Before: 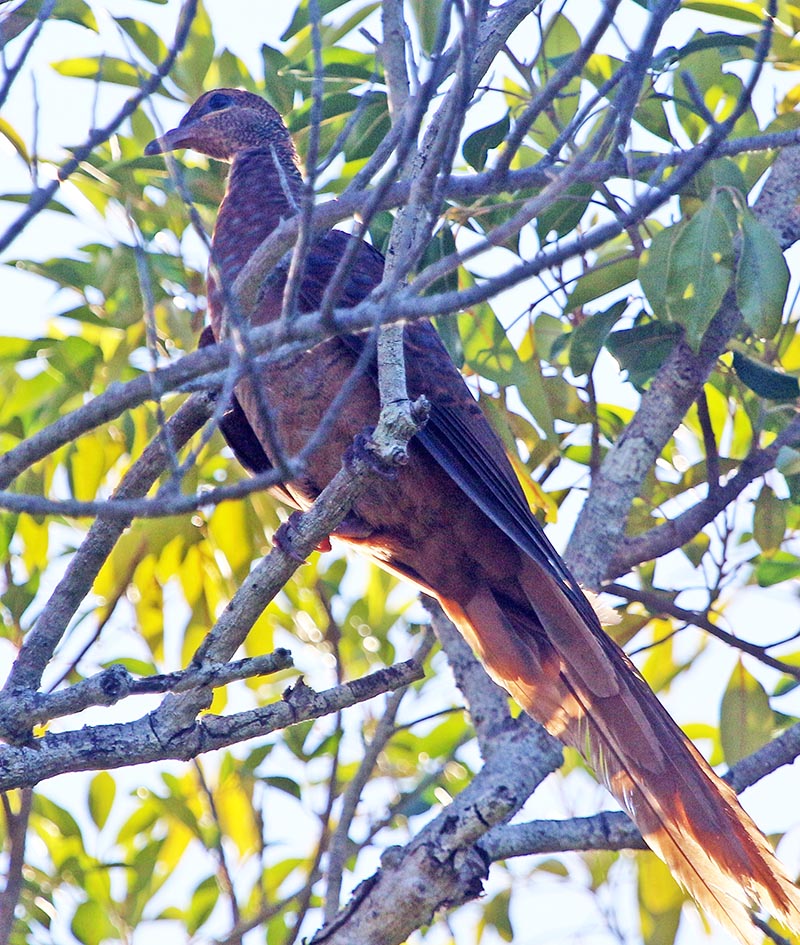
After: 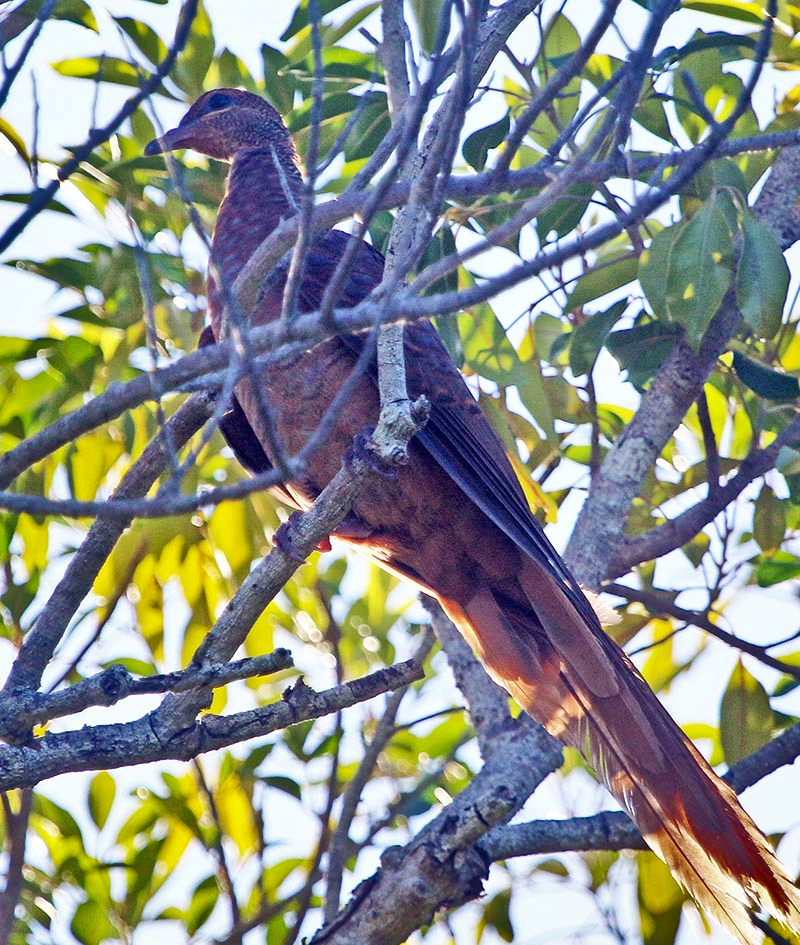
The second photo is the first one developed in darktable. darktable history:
shadows and highlights: radius 107.03, shadows 40.79, highlights -72.95, low approximation 0.01, soften with gaussian
